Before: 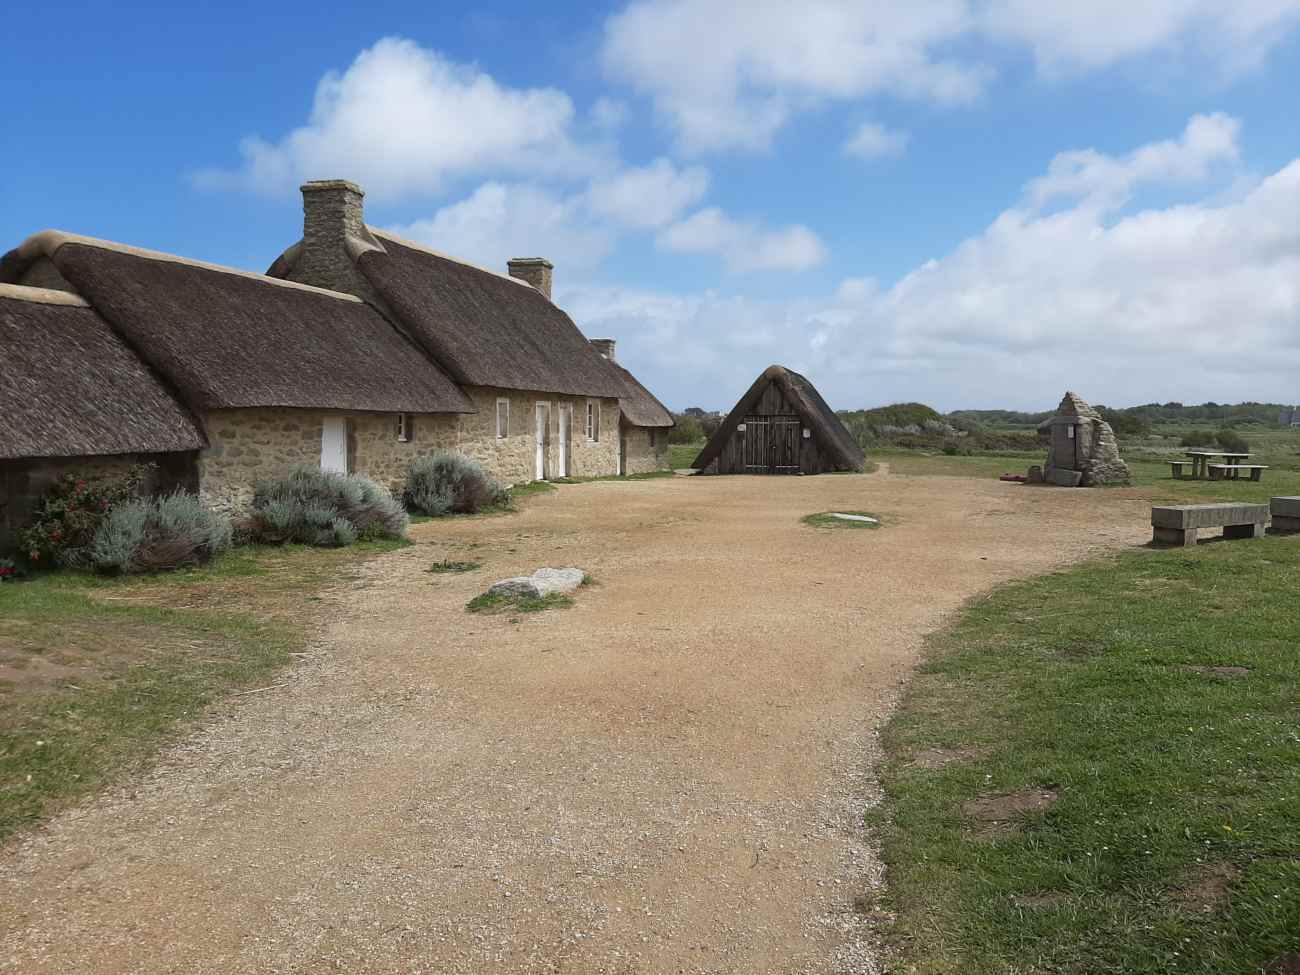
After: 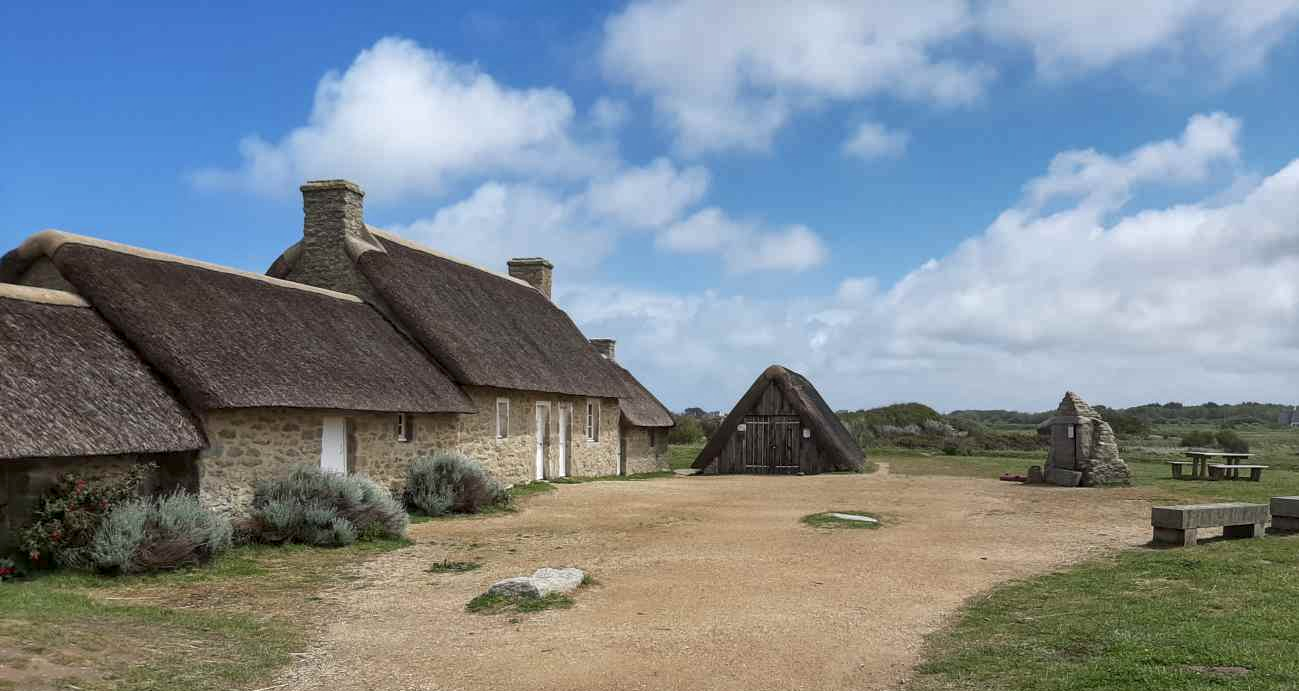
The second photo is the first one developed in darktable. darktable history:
crop: right 0%, bottom 29.099%
local contrast: on, module defaults
shadows and highlights: low approximation 0.01, soften with gaussian
